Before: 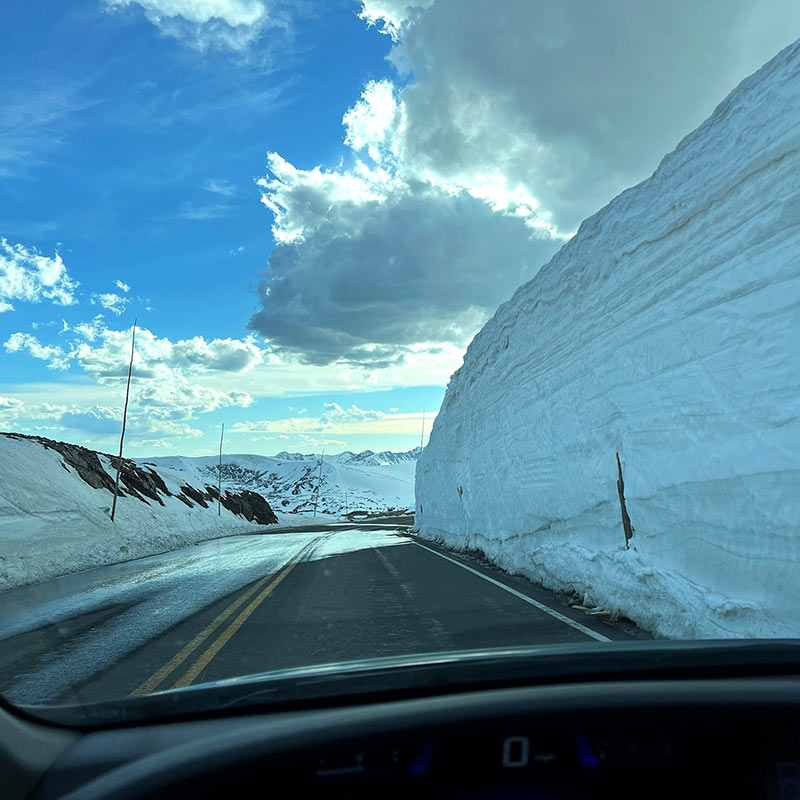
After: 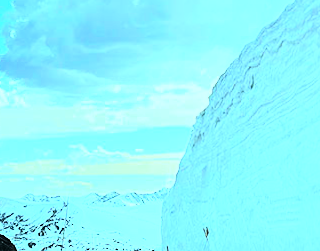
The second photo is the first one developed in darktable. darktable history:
rotate and perspective: rotation -0.45°, automatic cropping original format, crop left 0.008, crop right 0.992, crop top 0.012, crop bottom 0.988
white balance: emerald 1
crop: left 31.751%, top 32.172%, right 27.8%, bottom 35.83%
color balance: mode lift, gamma, gain (sRGB), lift [0.997, 0.979, 1.021, 1.011], gamma [1, 1.084, 0.916, 0.998], gain [1, 0.87, 1.13, 1.101], contrast 4.55%, contrast fulcrum 38.24%, output saturation 104.09%
rgb curve: curves: ch0 [(0, 0) (0.21, 0.15) (0.24, 0.21) (0.5, 0.75) (0.75, 0.96) (0.89, 0.99) (1, 1)]; ch1 [(0, 0.02) (0.21, 0.13) (0.25, 0.2) (0.5, 0.67) (0.75, 0.9) (0.89, 0.97) (1, 1)]; ch2 [(0, 0.02) (0.21, 0.13) (0.25, 0.2) (0.5, 0.67) (0.75, 0.9) (0.89, 0.97) (1, 1)], compensate middle gray true
